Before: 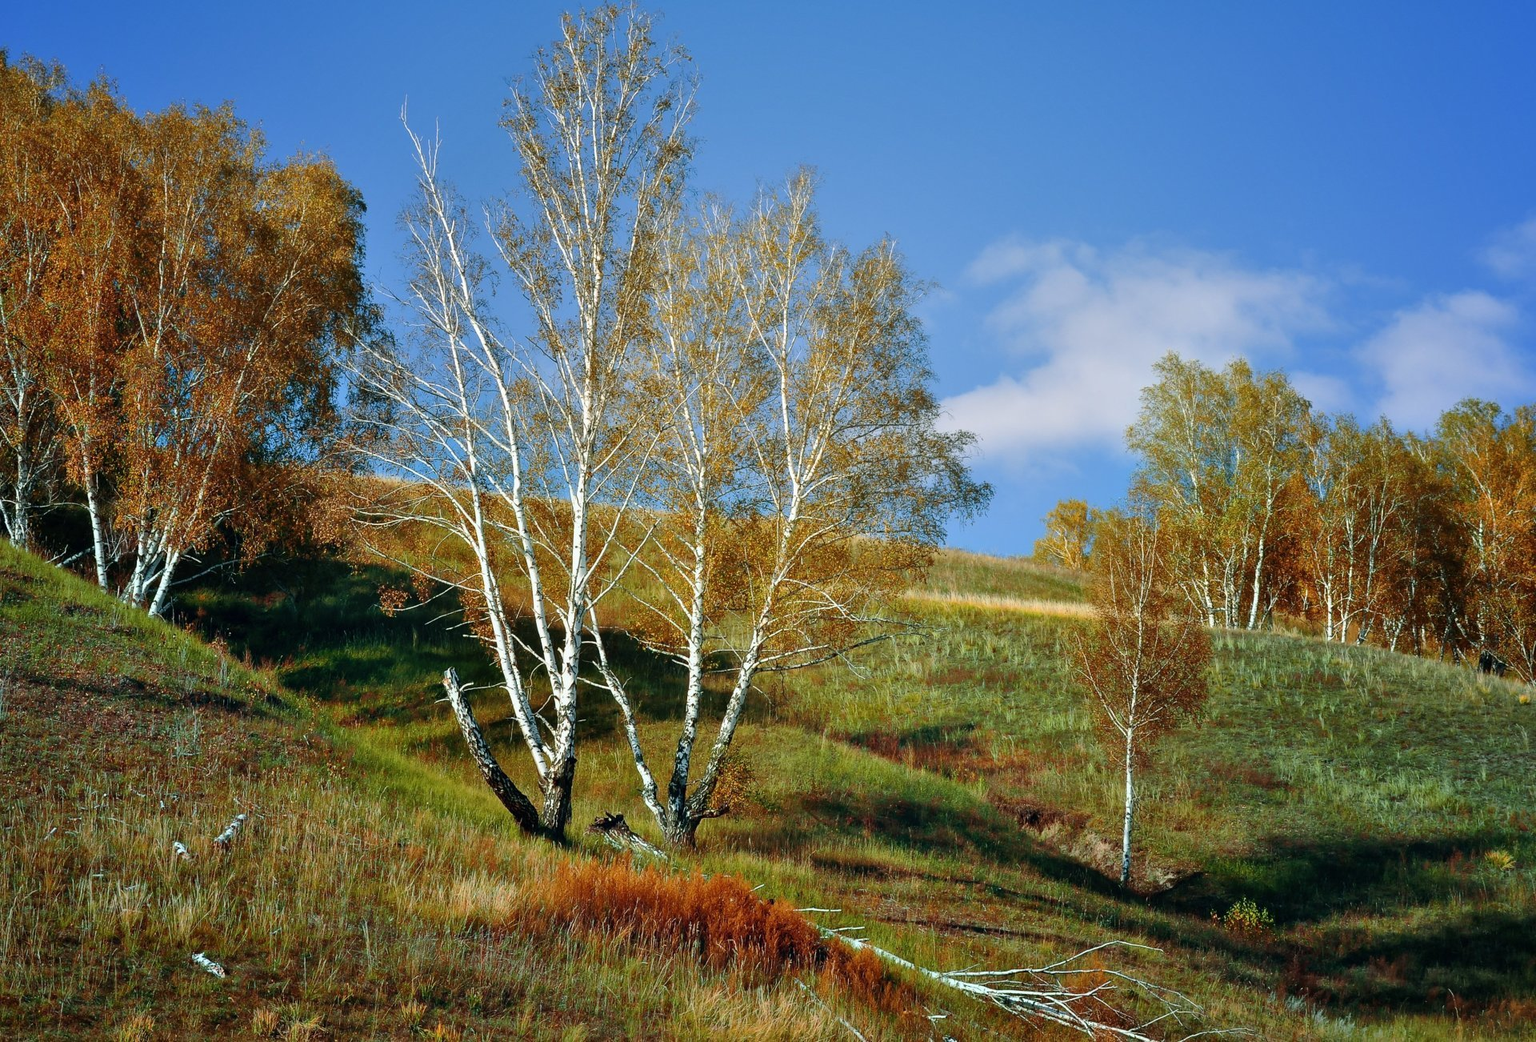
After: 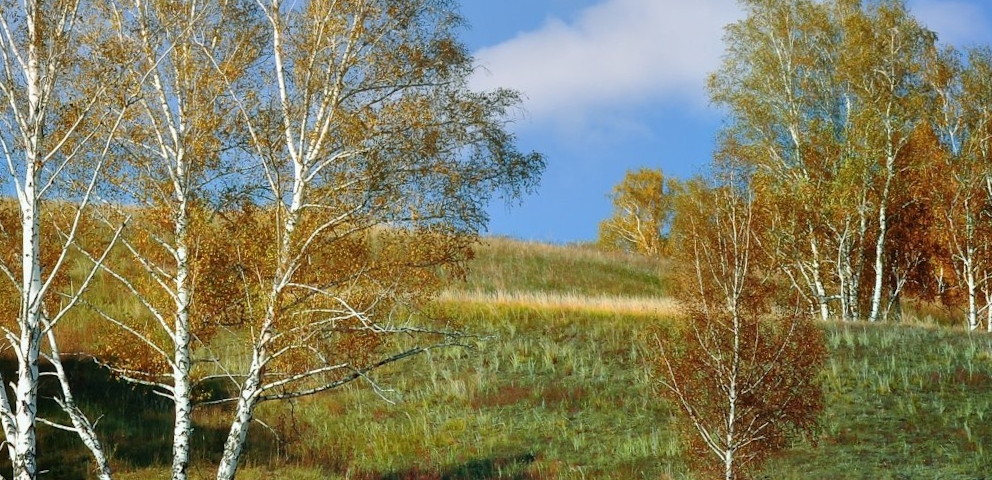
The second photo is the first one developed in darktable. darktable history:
rotate and perspective: rotation -2.56°, automatic cropping off
crop: left 36.607%, top 34.735%, right 13.146%, bottom 30.611%
